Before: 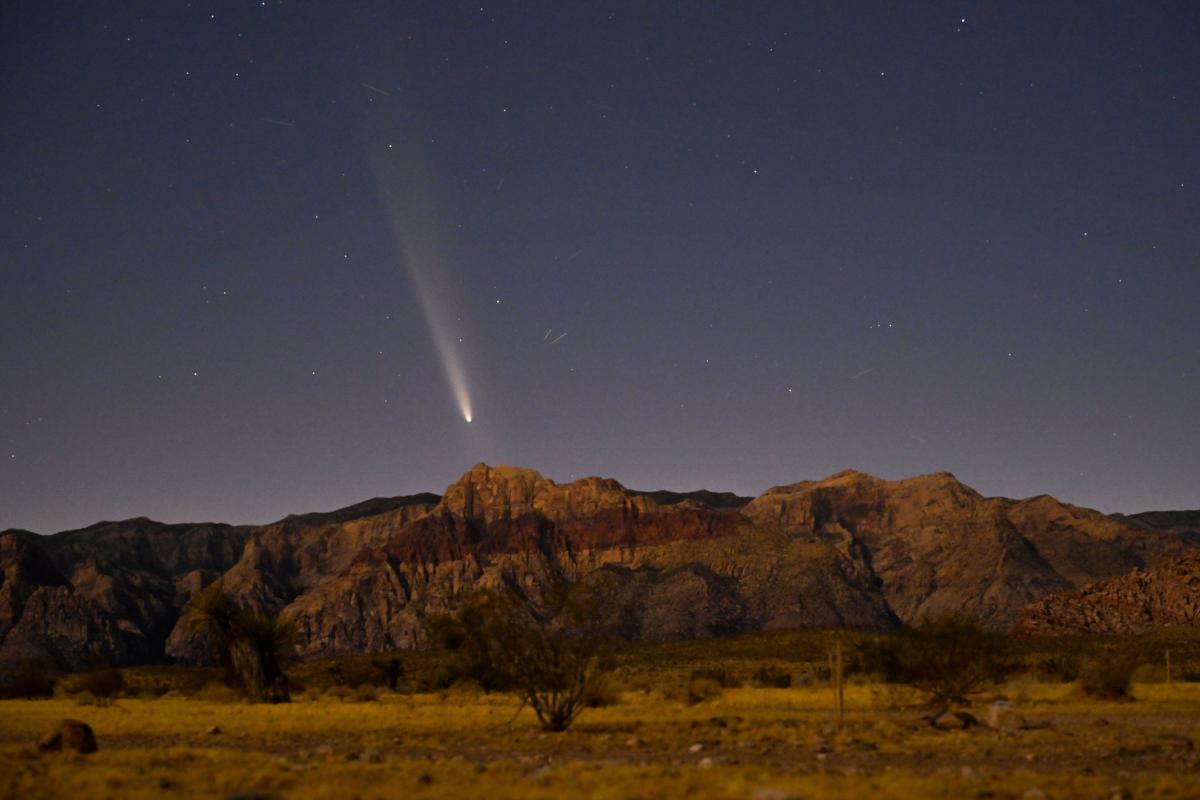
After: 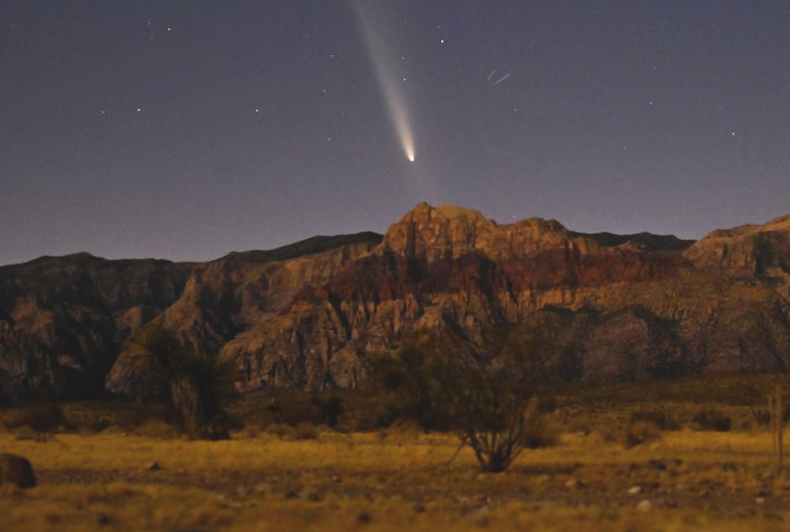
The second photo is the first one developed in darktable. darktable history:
crop and rotate: angle -0.725°, left 3.901%, top 32.119%, right 29.007%
exposure: black level correction -0.009, exposure 0.07 EV, compensate highlight preservation false
